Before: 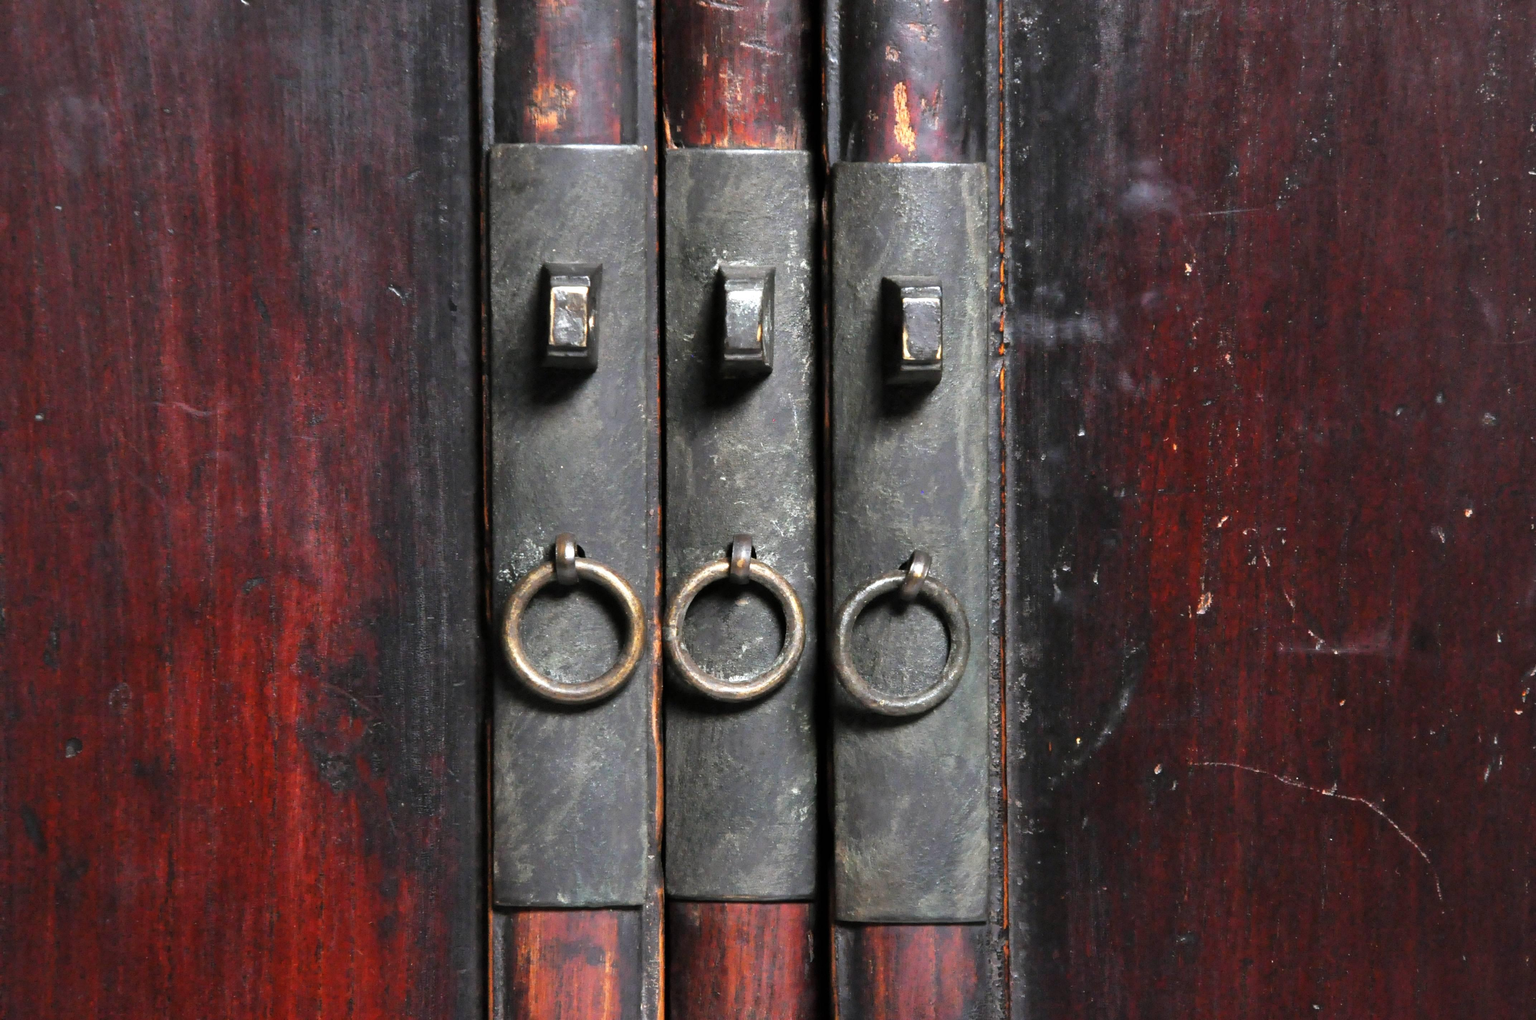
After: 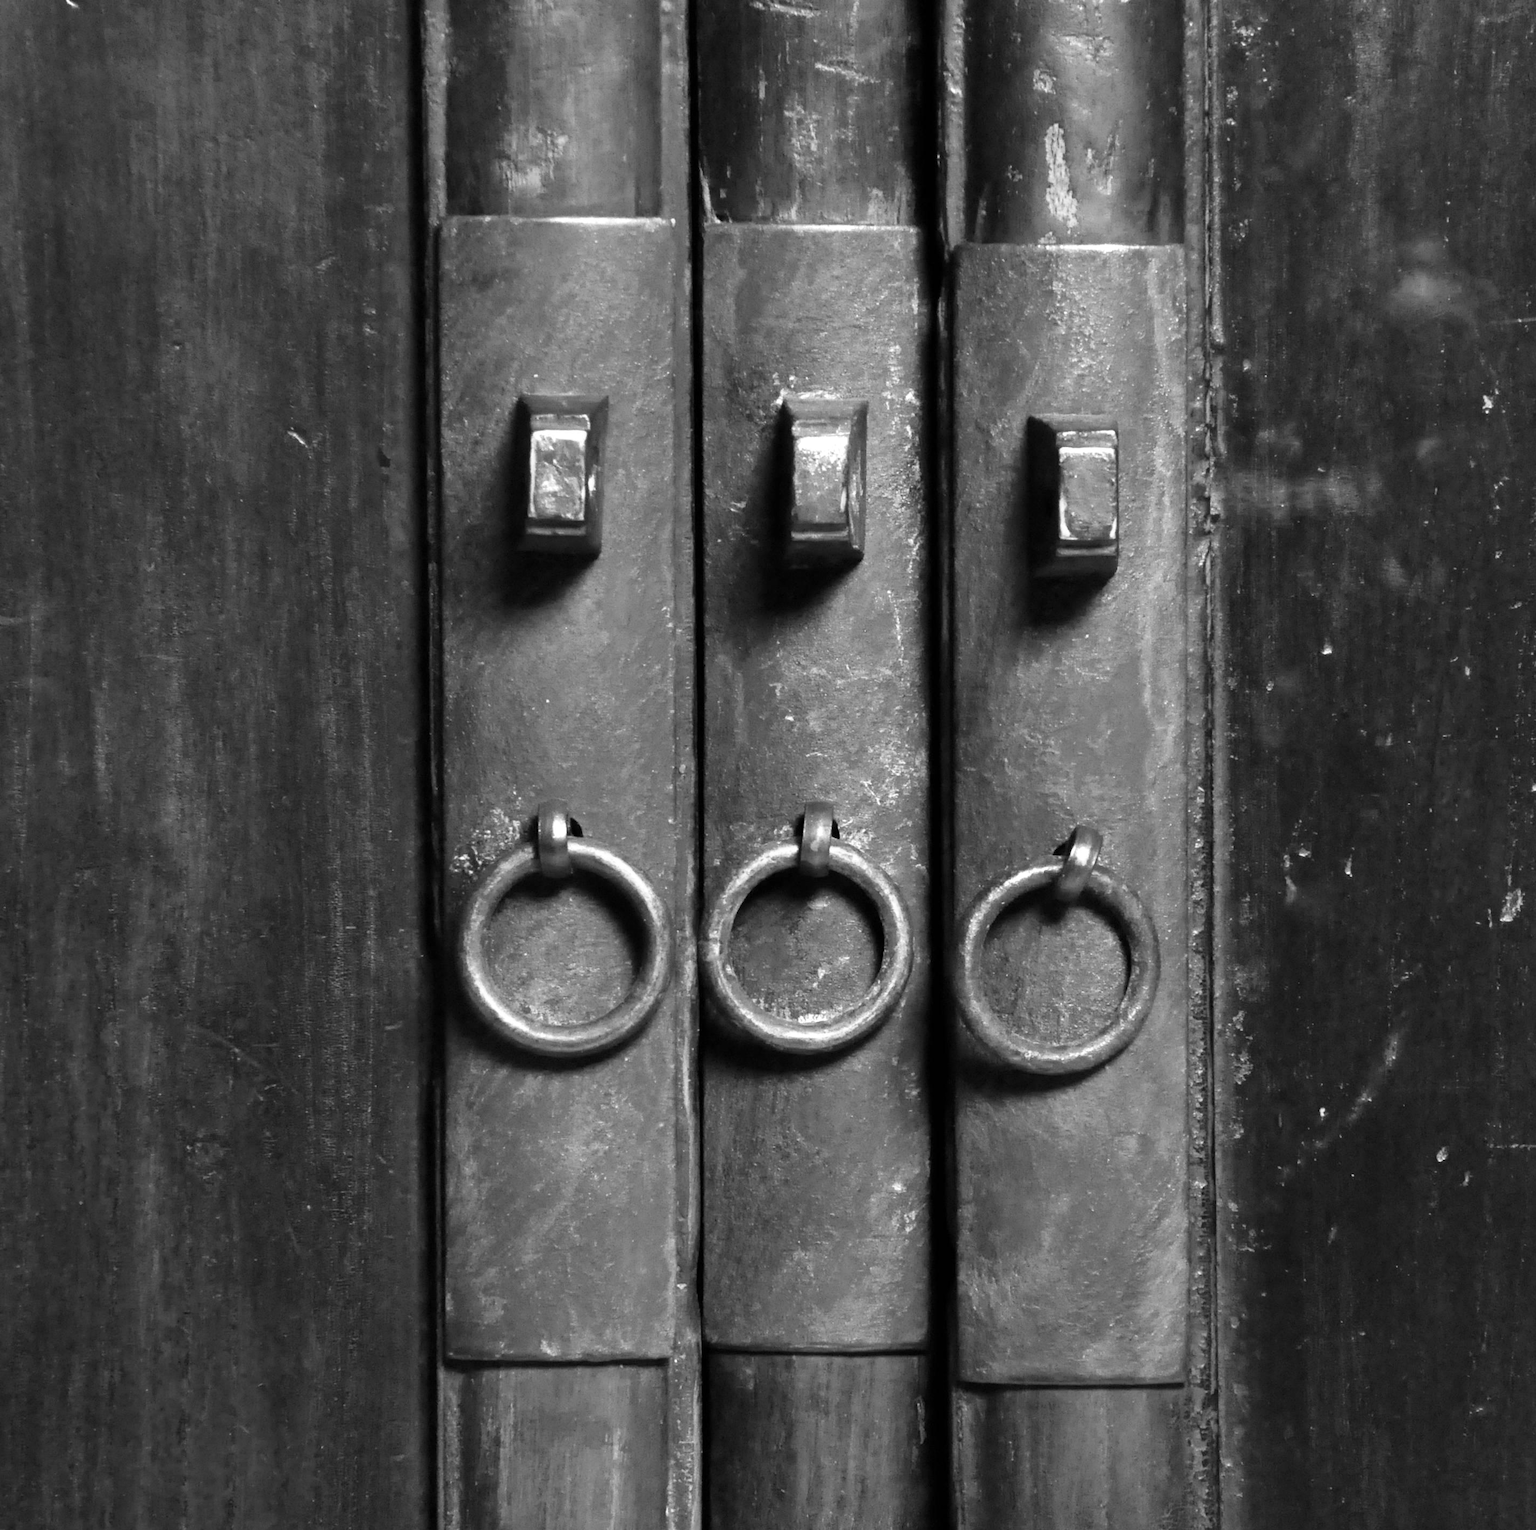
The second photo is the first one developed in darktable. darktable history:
color calibration: output gray [0.22, 0.42, 0.37, 0], gray › normalize channels true, illuminant as shot in camera, x 0.369, y 0.382, temperature 4315.56 K, gamut compression 0.019
crop and rotate: left 12.844%, right 20.504%
